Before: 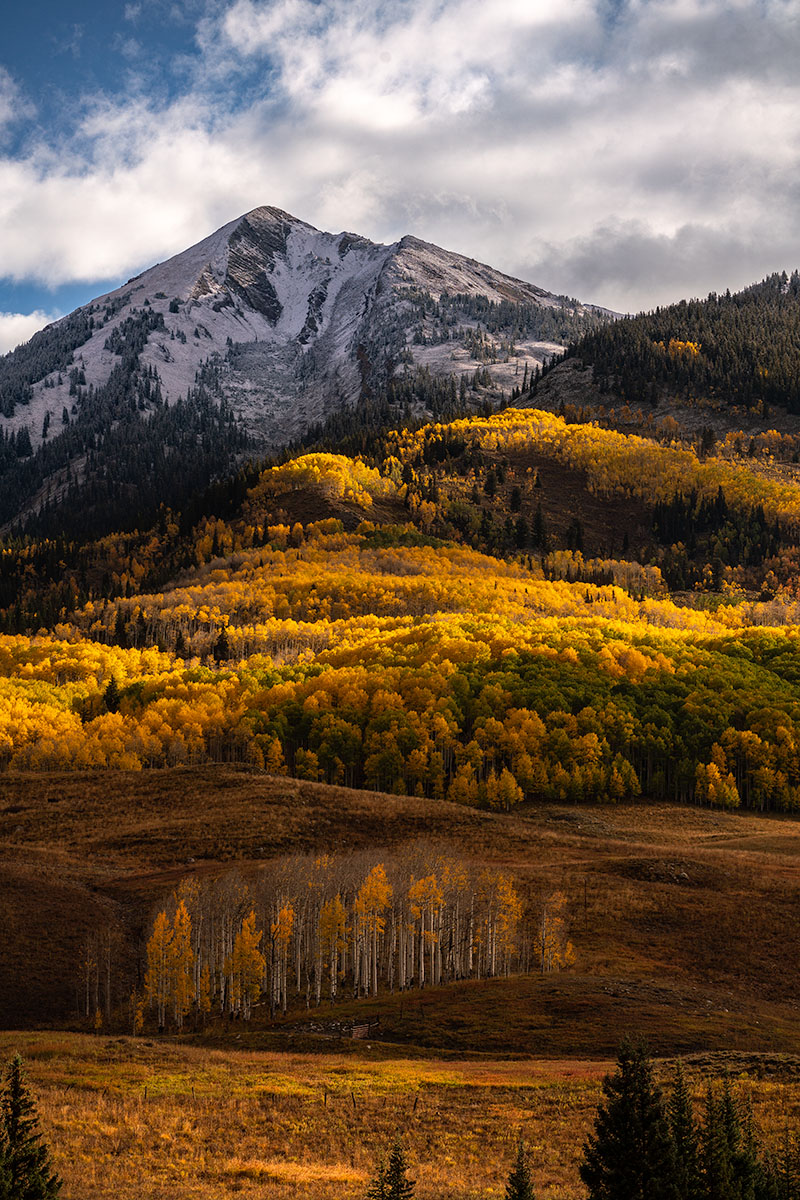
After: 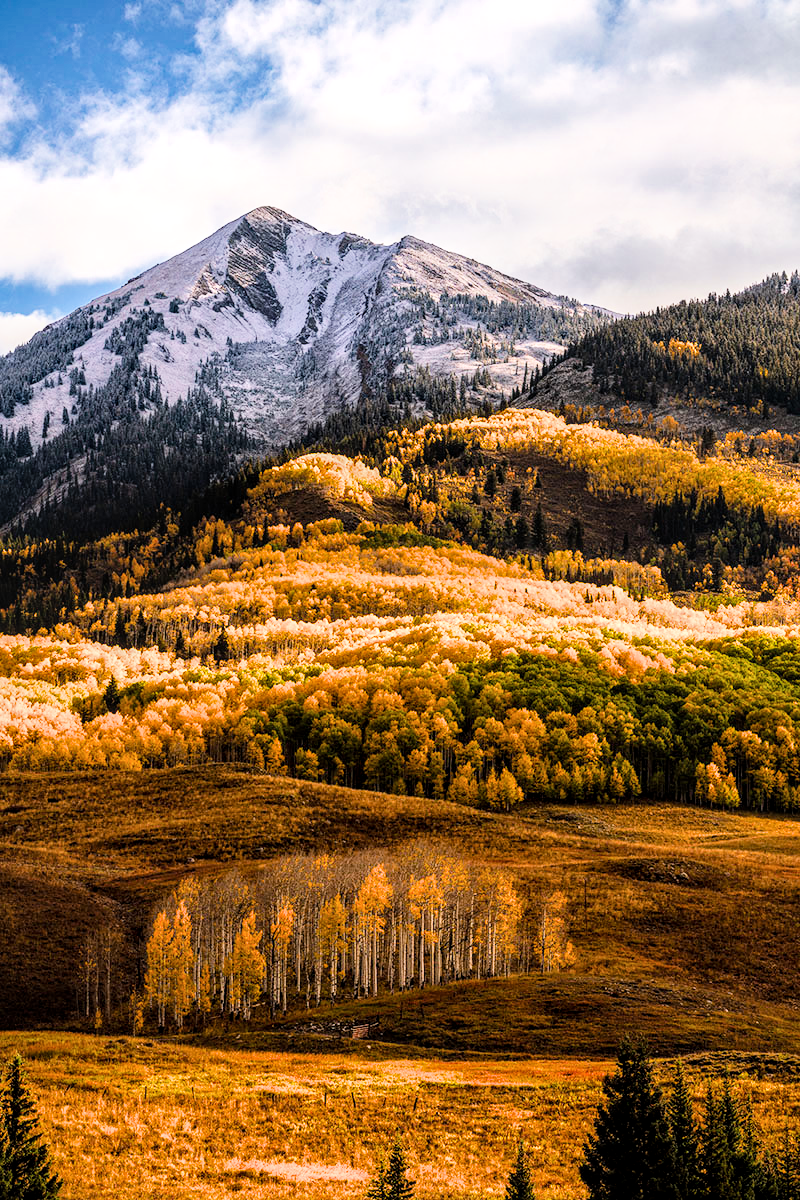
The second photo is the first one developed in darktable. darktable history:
local contrast: on, module defaults
color balance rgb: perceptual saturation grading › global saturation 30%
exposure: black level correction 0, exposure 1.2 EV, compensate exposure bias true, compensate highlight preservation false
filmic rgb: black relative exposure -6 EV, hardness 3.31, contrast 1.3, contrast in shadows safe
